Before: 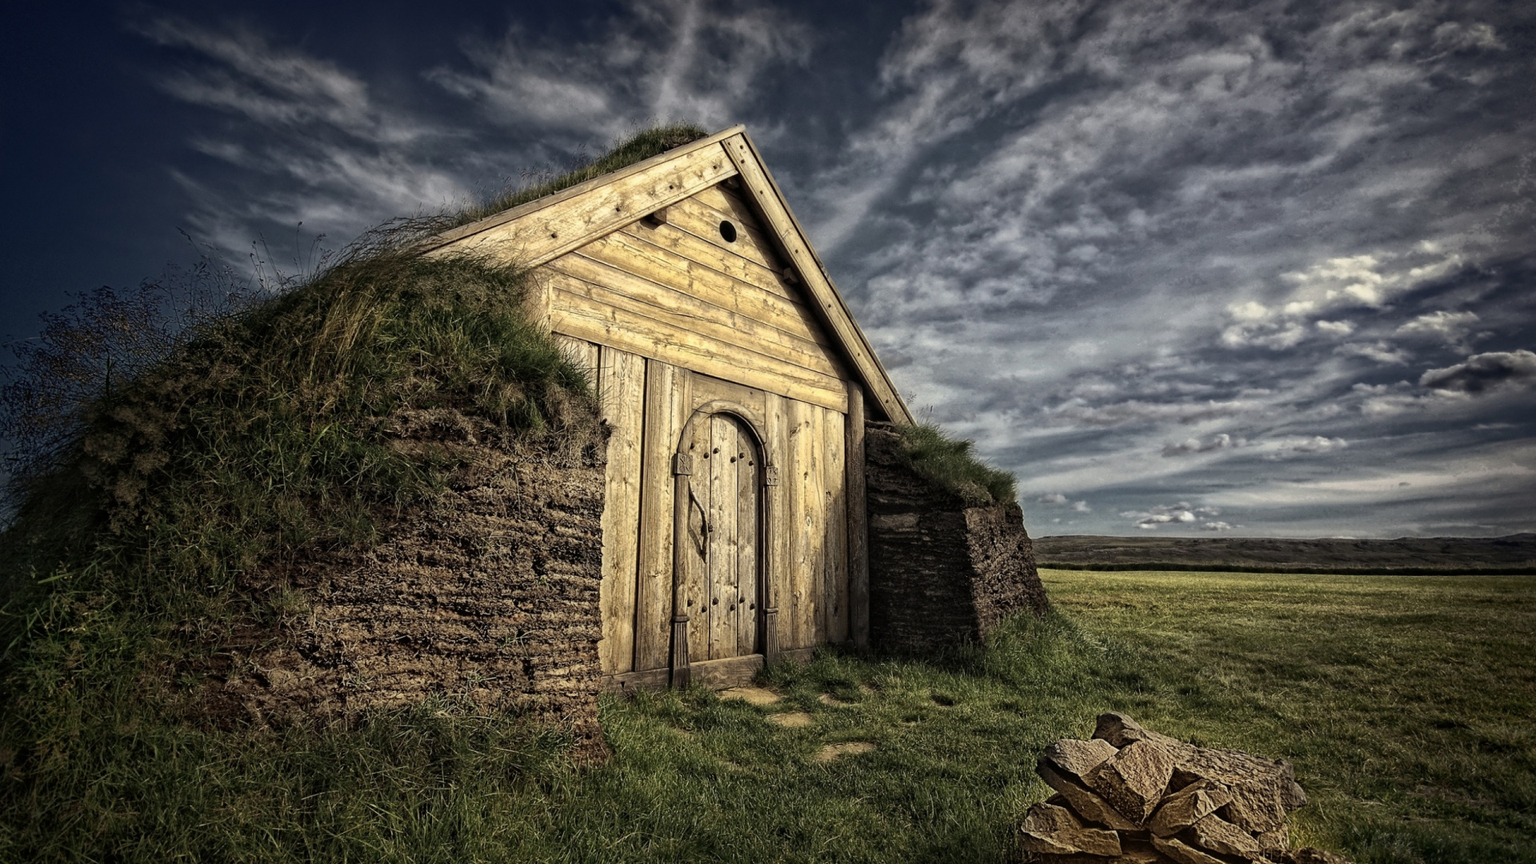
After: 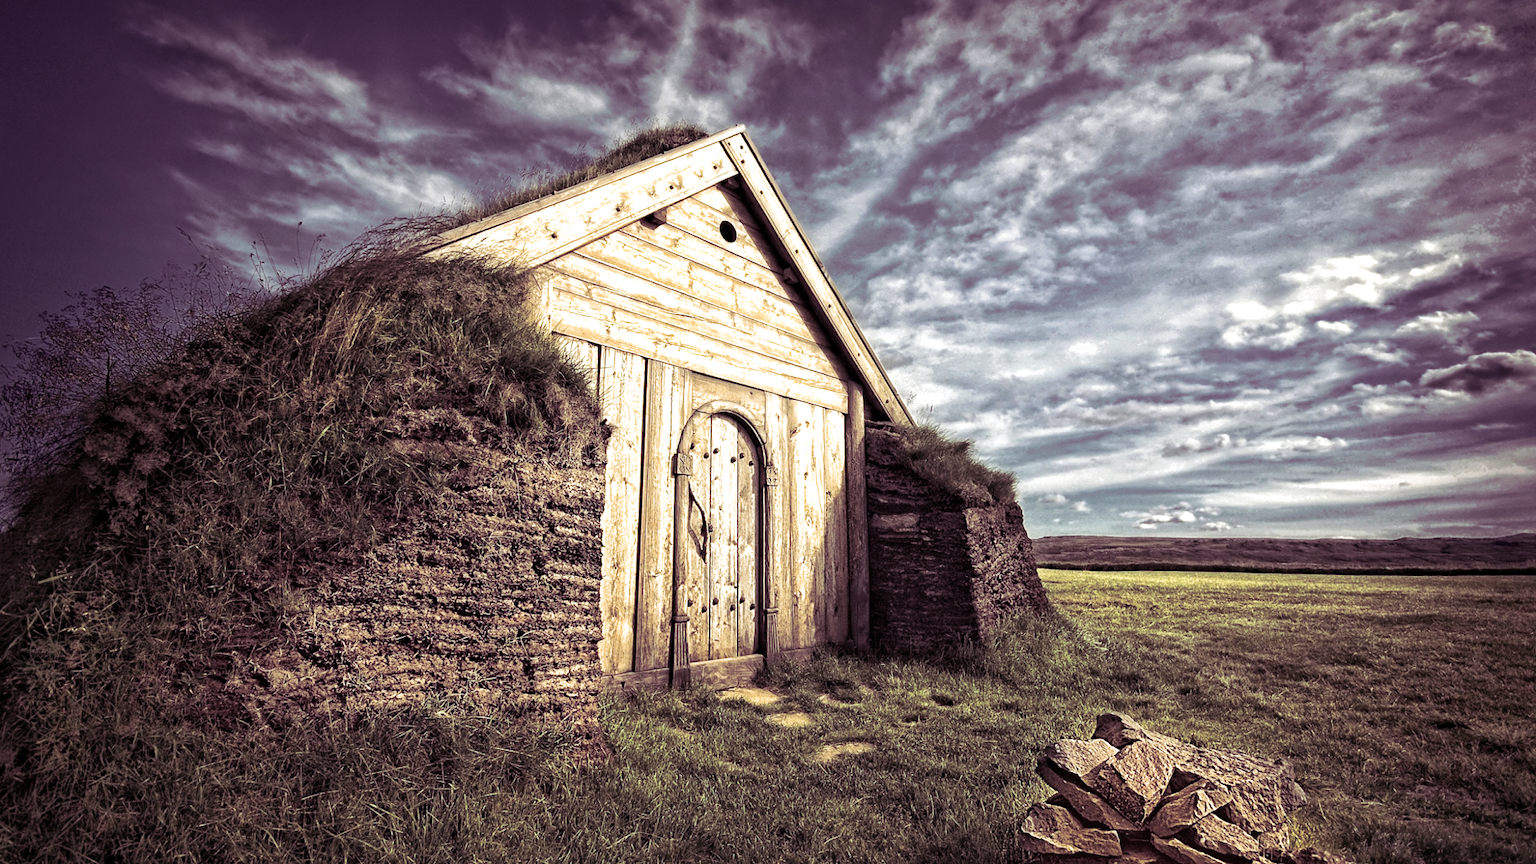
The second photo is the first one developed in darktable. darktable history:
split-toning: shadows › hue 316.8°, shadows › saturation 0.47, highlights › hue 201.6°, highlights › saturation 0, balance -41.97, compress 28.01%
exposure: black level correction 0.001, exposure 1.05 EV, compensate exposure bias true, compensate highlight preservation false
